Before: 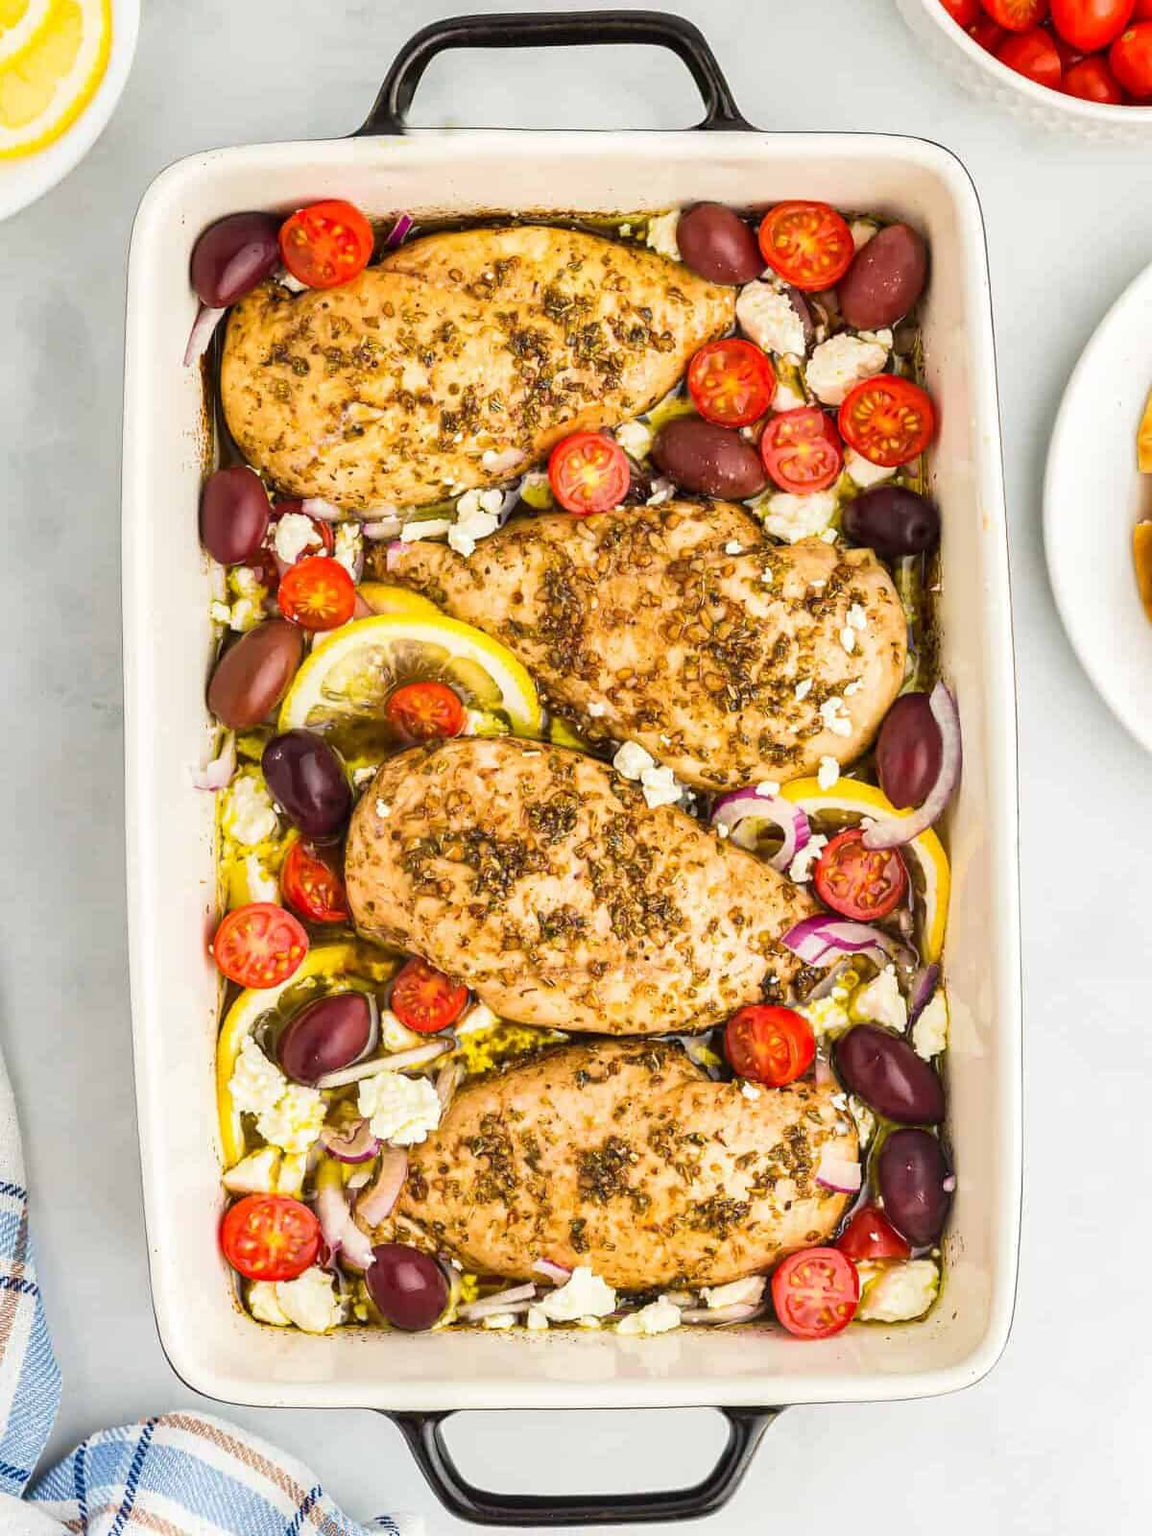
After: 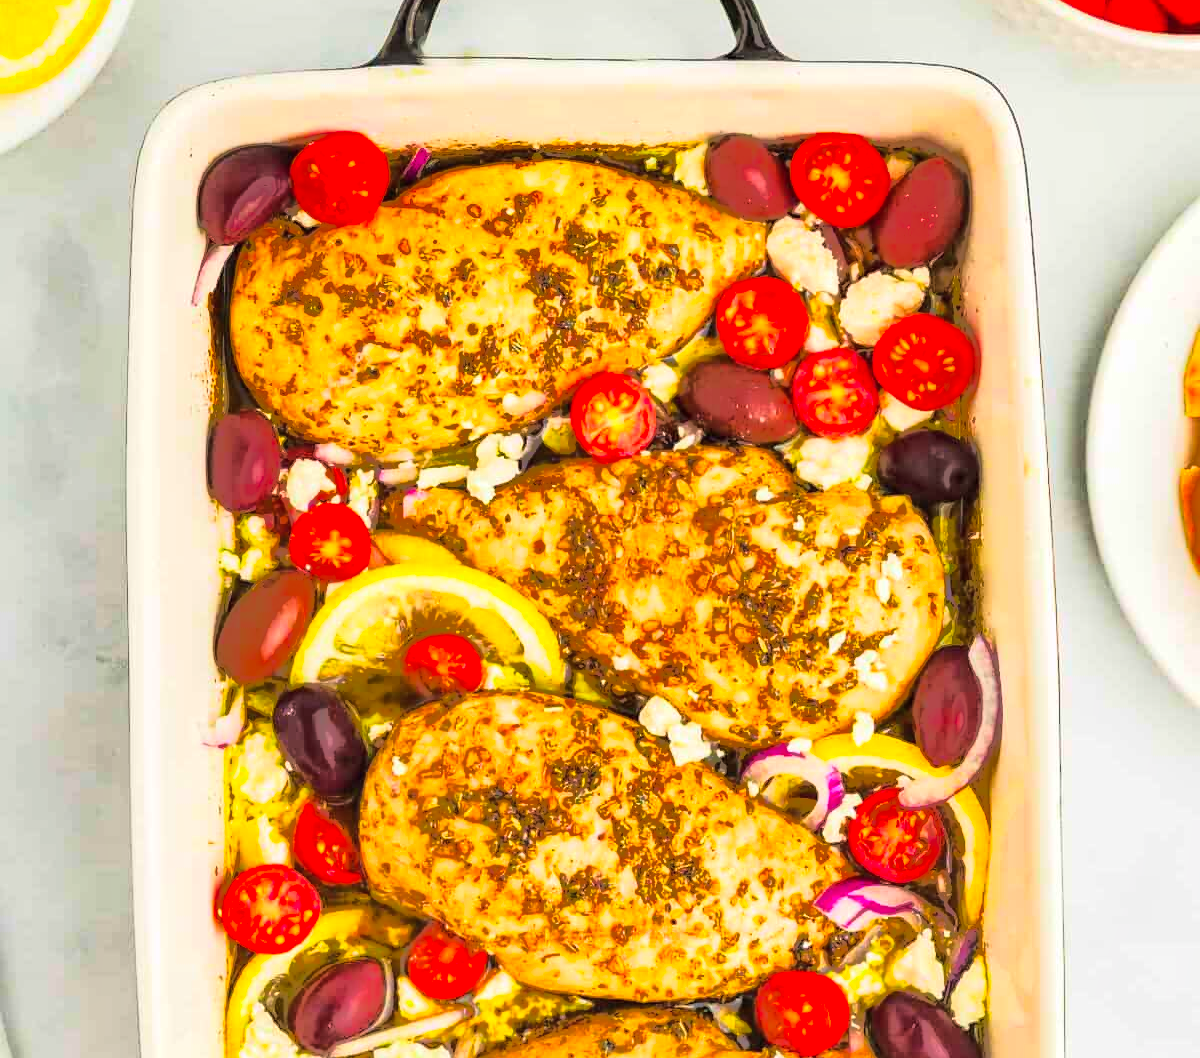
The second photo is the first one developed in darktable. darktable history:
tone curve: curves: ch0 [(0, 0) (0.003, 0.003) (0.011, 0.013) (0.025, 0.028) (0.044, 0.05) (0.069, 0.079) (0.1, 0.113) (0.136, 0.154) (0.177, 0.201) (0.224, 0.268) (0.277, 0.38) (0.335, 0.486) (0.399, 0.588) (0.468, 0.688) (0.543, 0.787) (0.623, 0.854) (0.709, 0.916) (0.801, 0.957) (0.898, 0.978) (1, 1)], color space Lab, linked channels, preserve colors none
shadows and highlights: shadows 24.99, highlights -70.77
crop and rotate: top 4.768%, bottom 29.096%
